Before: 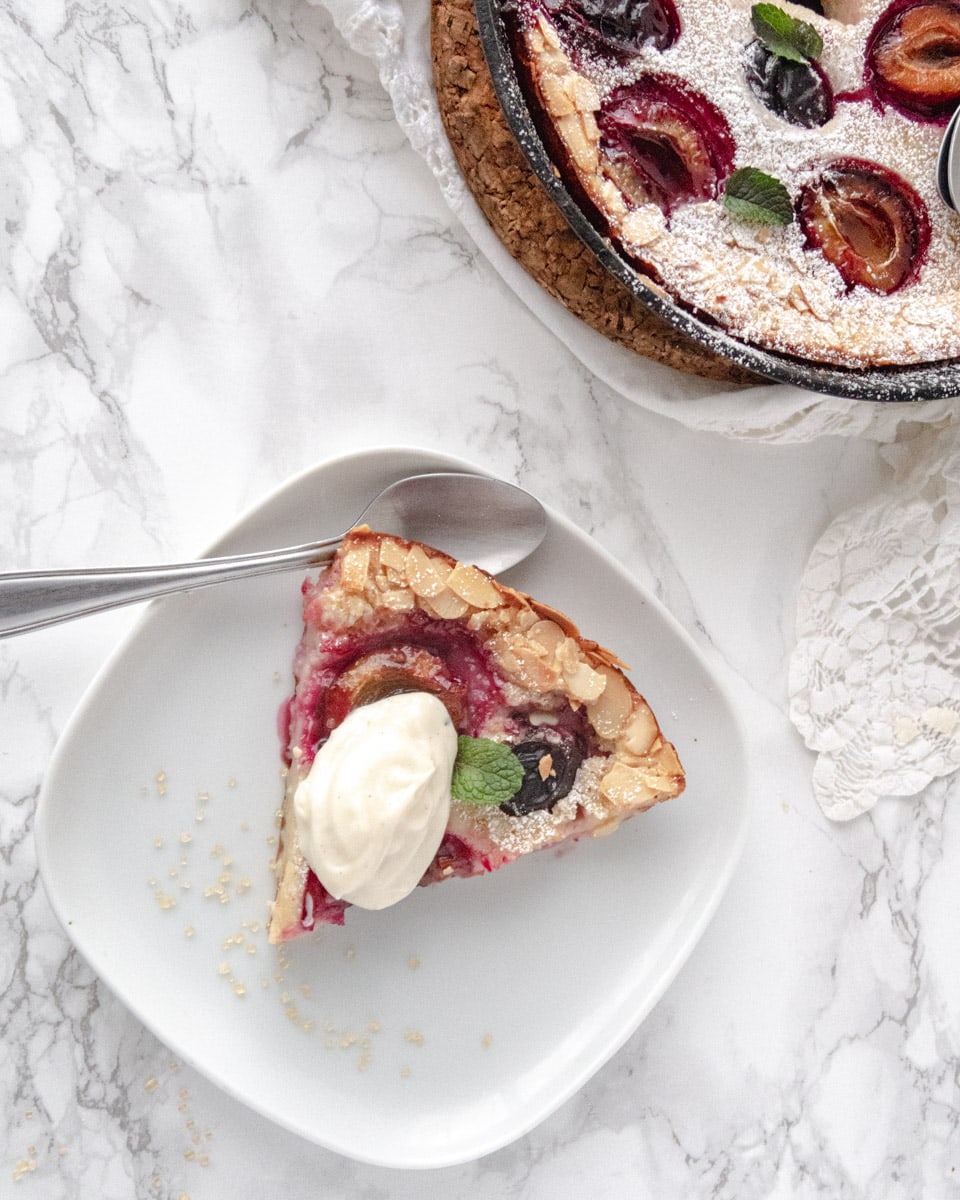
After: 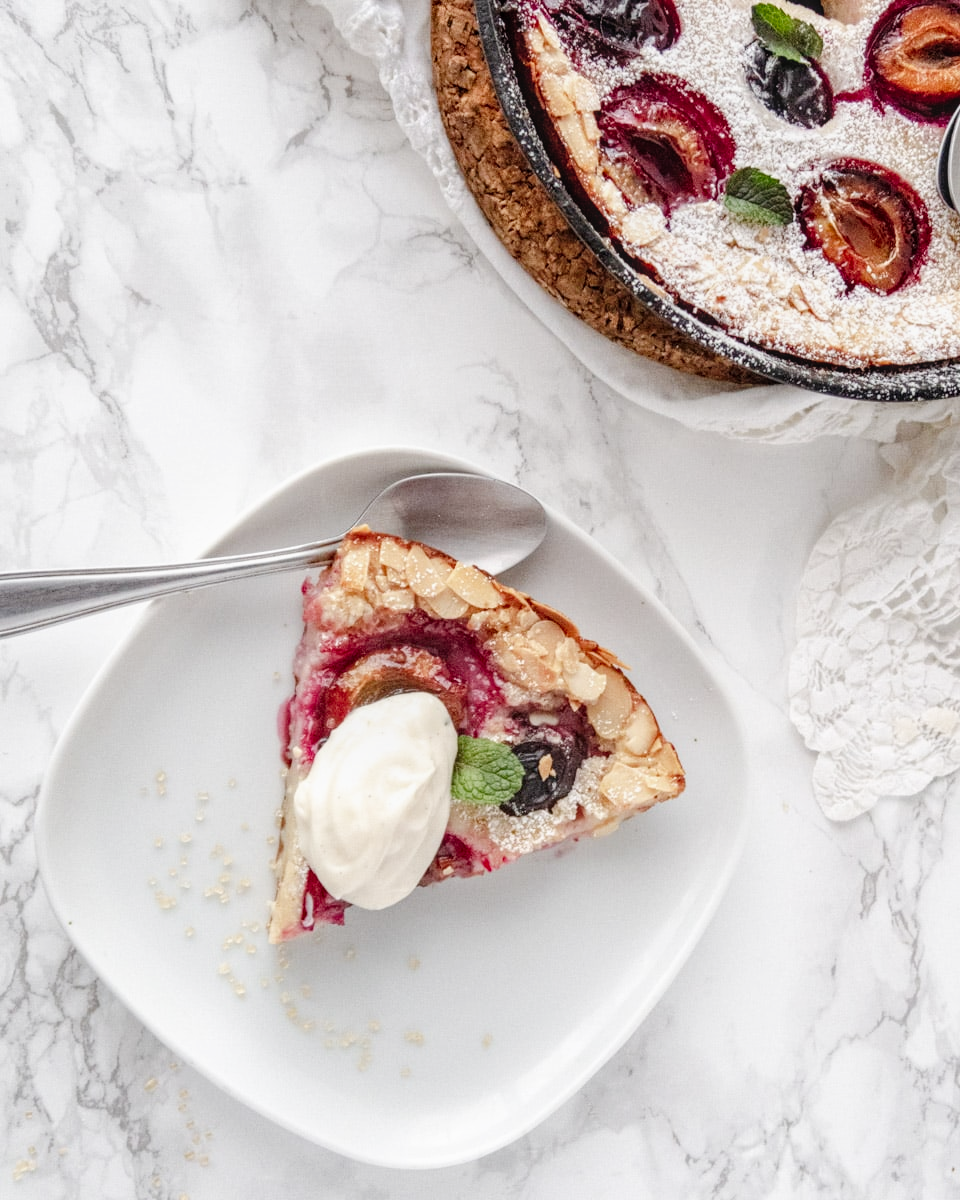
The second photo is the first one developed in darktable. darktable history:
local contrast: on, module defaults
tone curve: curves: ch0 [(0, 0.021) (0.049, 0.044) (0.152, 0.14) (0.328, 0.357) (0.473, 0.529) (0.641, 0.705) (0.868, 0.887) (1, 0.969)]; ch1 [(0, 0) (0.322, 0.328) (0.43, 0.425) (0.474, 0.466) (0.502, 0.503) (0.522, 0.526) (0.564, 0.591) (0.602, 0.632) (0.677, 0.701) (0.859, 0.885) (1, 1)]; ch2 [(0, 0) (0.33, 0.301) (0.447, 0.44) (0.502, 0.505) (0.535, 0.554) (0.565, 0.598) (0.618, 0.629) (1, 1)], preserve colors none
